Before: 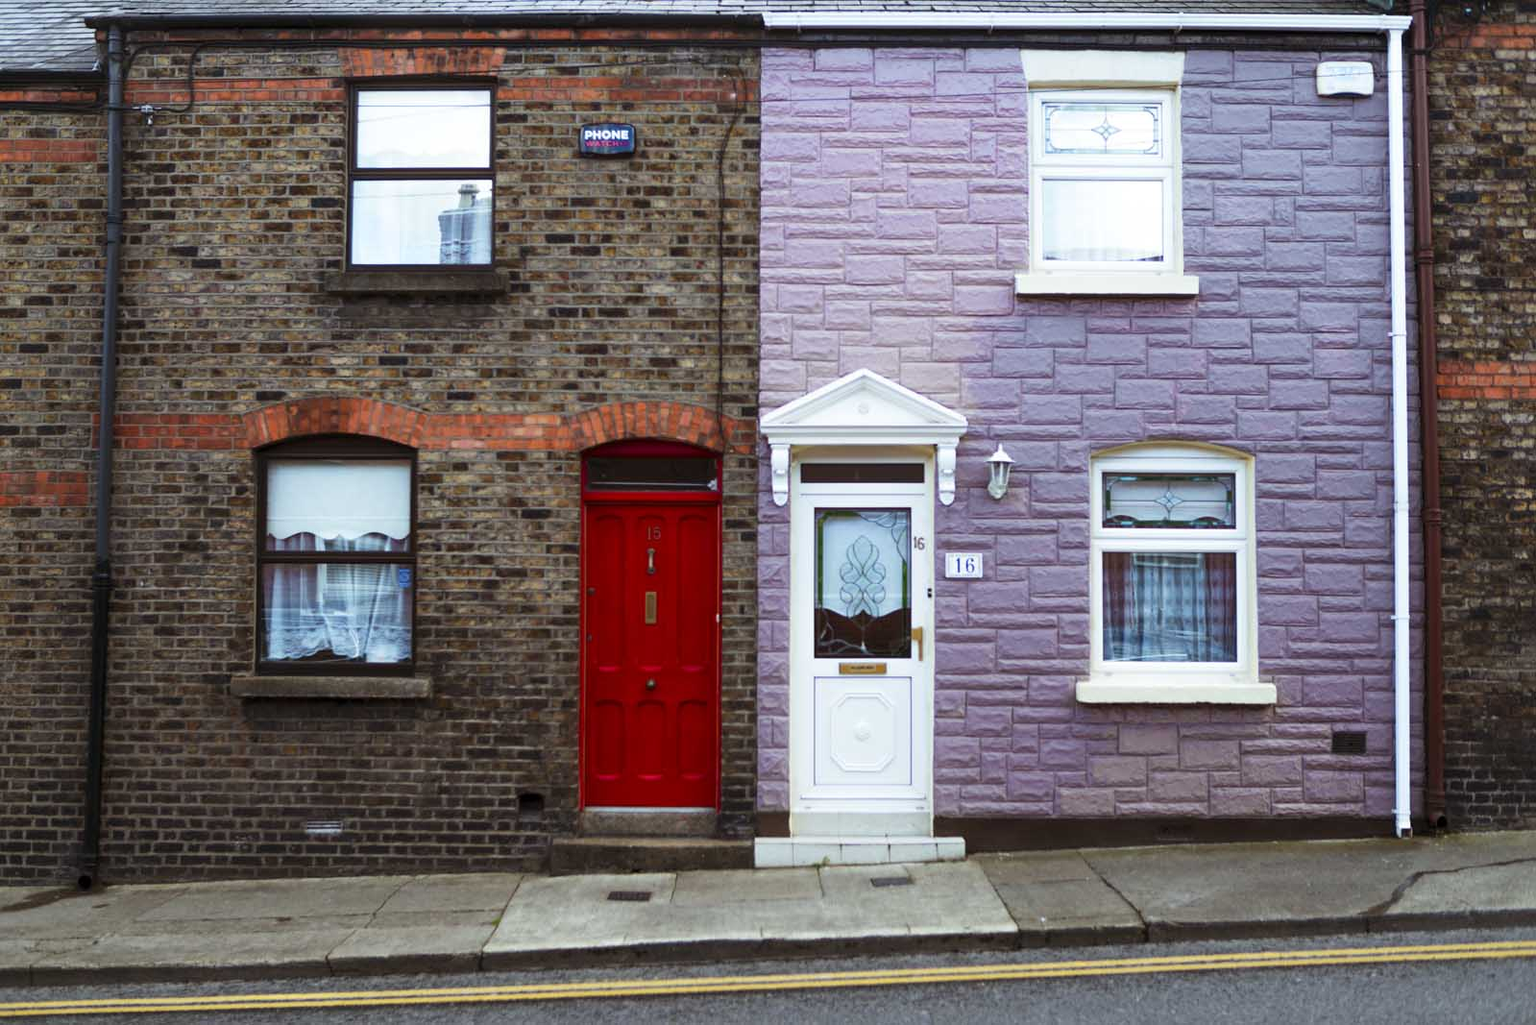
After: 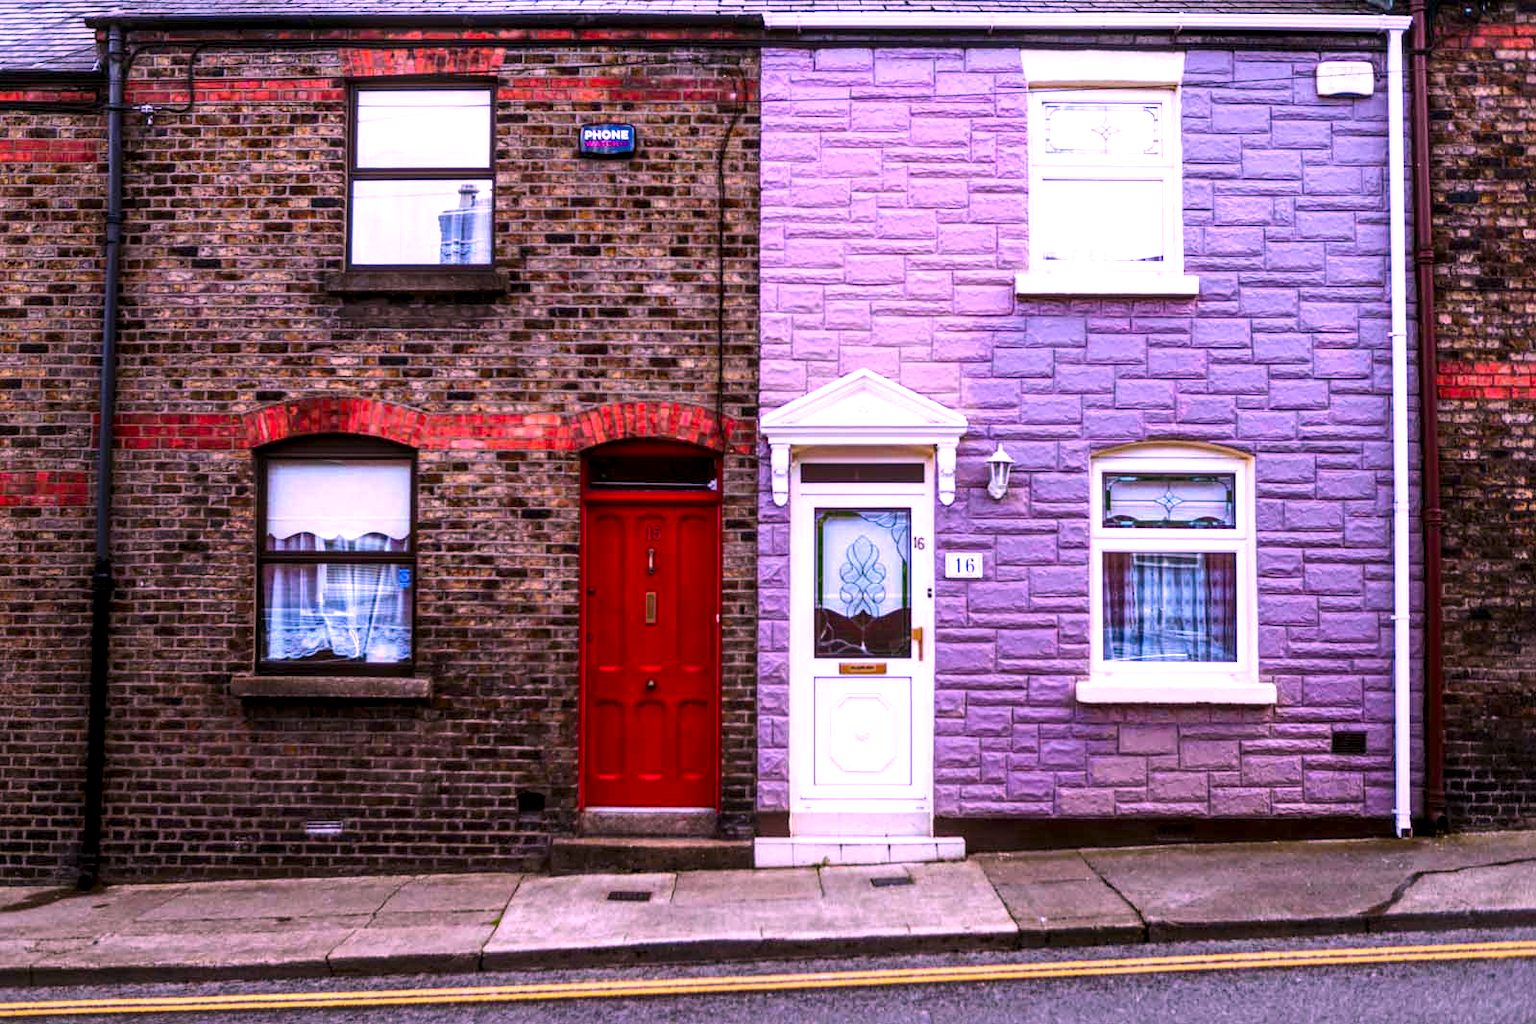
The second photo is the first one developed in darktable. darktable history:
local contrast: highlights 25%, detail 150%
tone equalizer: -8 EV -0.417 EV, -7 EV -0.389 EV, -6 EV -0.333 EV, -5 EV -0.222 EV, -3 EV 0.222 EV, -2 EV 0.333 EV, -1 EV 0.389 EV, +0 EV 0.417 EV, edges refinement/feathering 500, mask exposure compensation -1.57 EV, preserve details no
color correction: highlights a* 19.5, highlights b* -11.53, saturation 1.69
